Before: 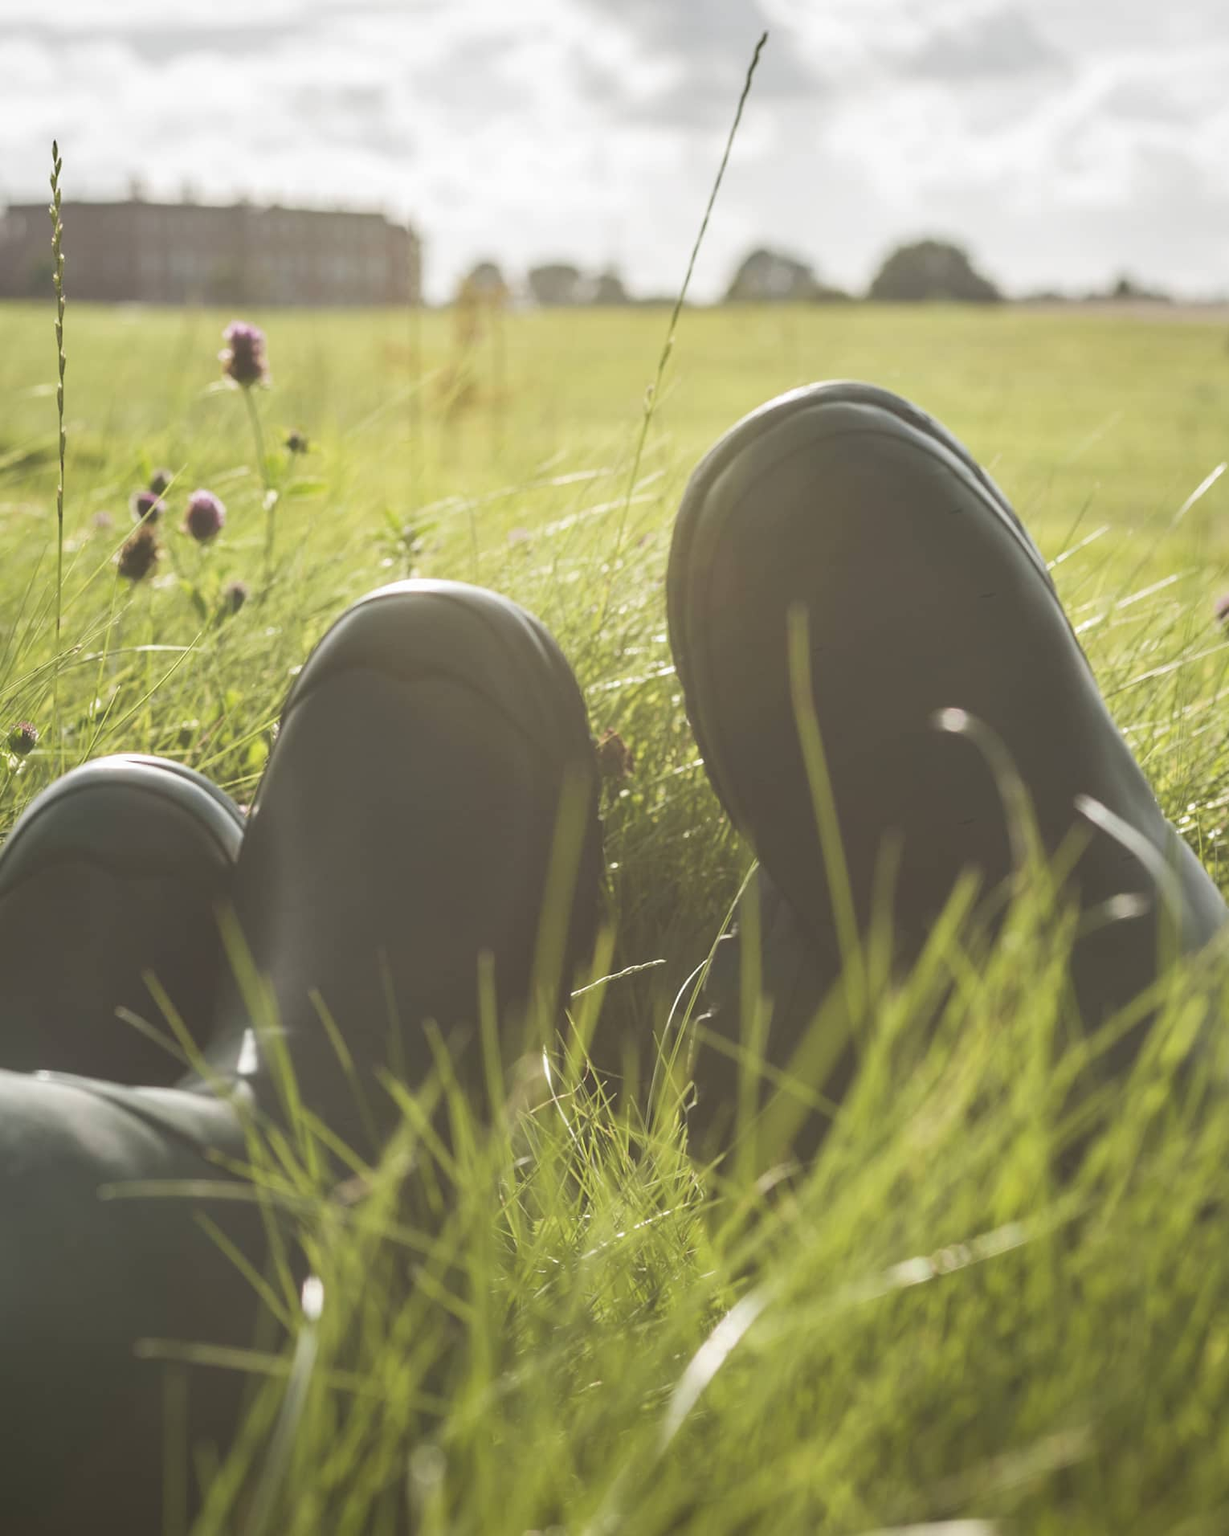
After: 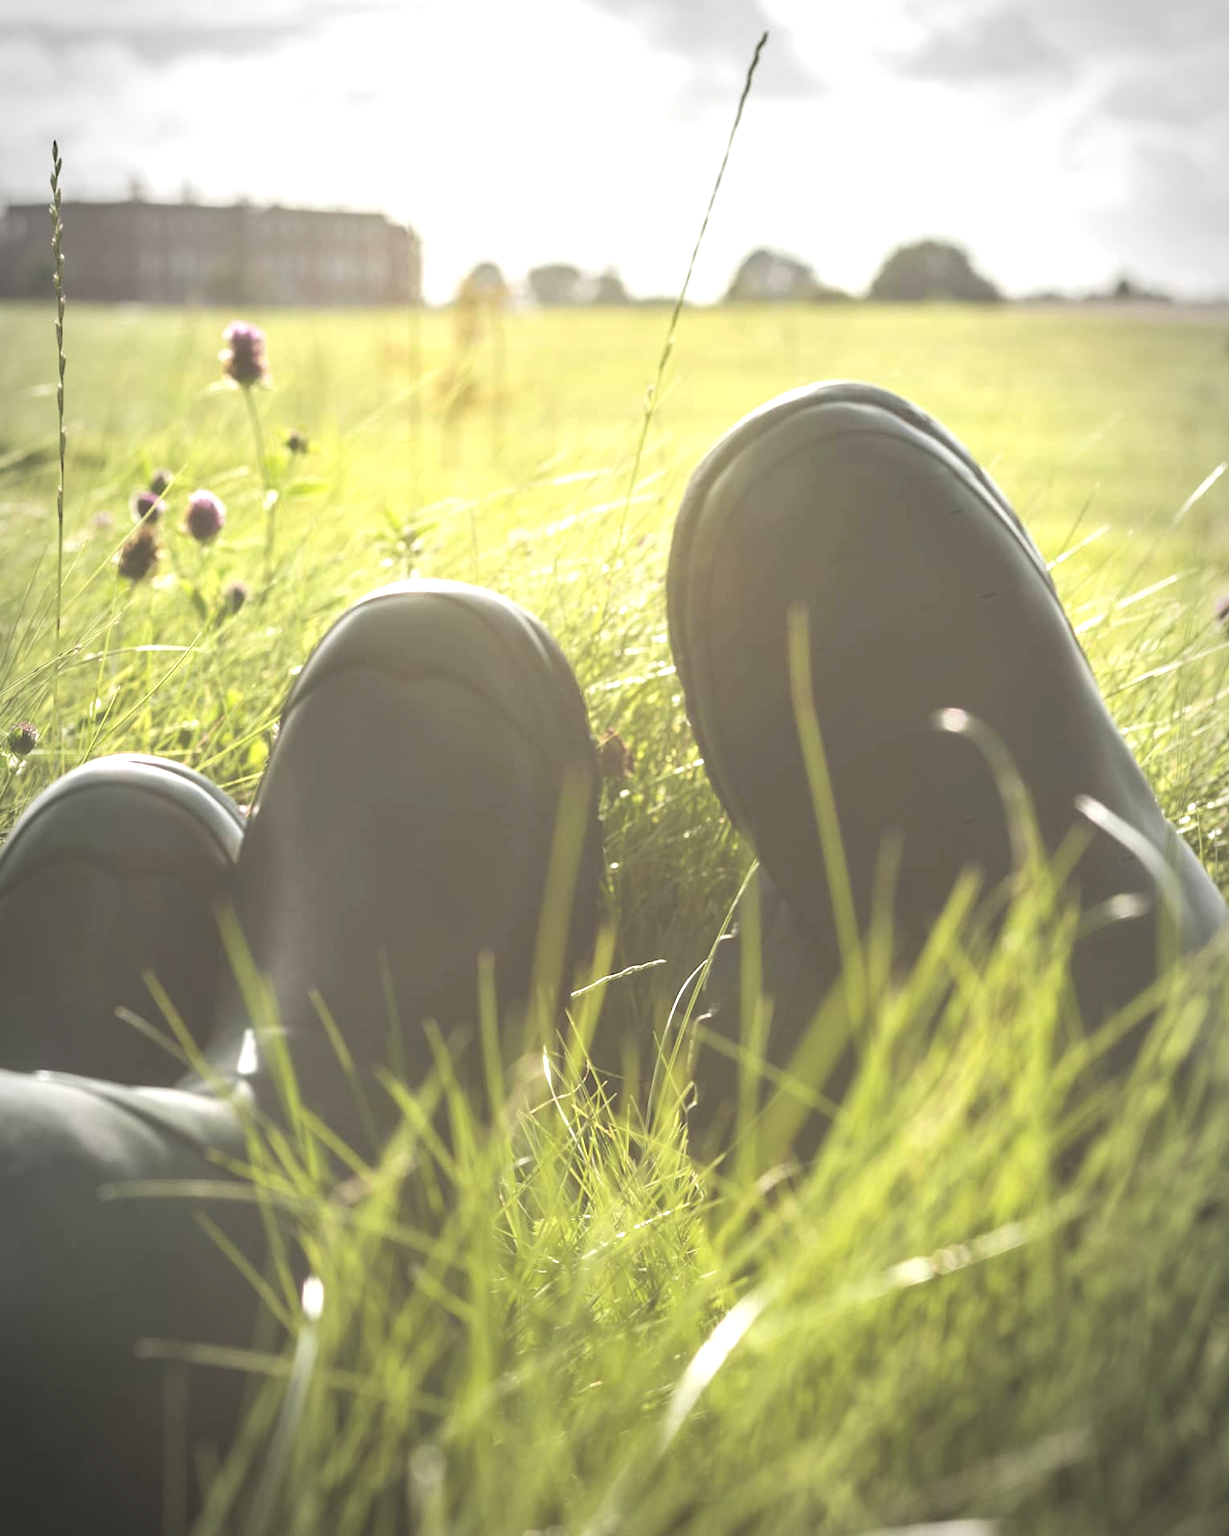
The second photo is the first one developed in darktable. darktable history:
exposure: black level correction 0, exposure 0.701 EV, compensate highlight preservation false
vignetting: automatic ratio true
